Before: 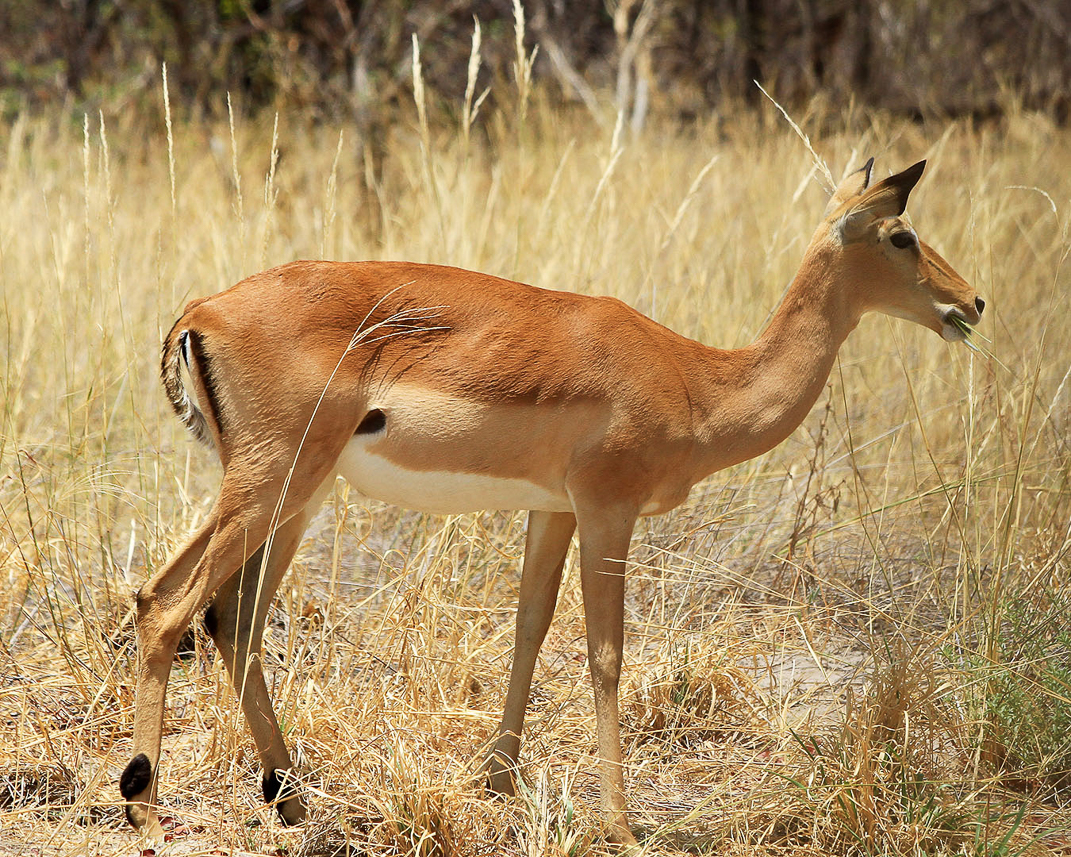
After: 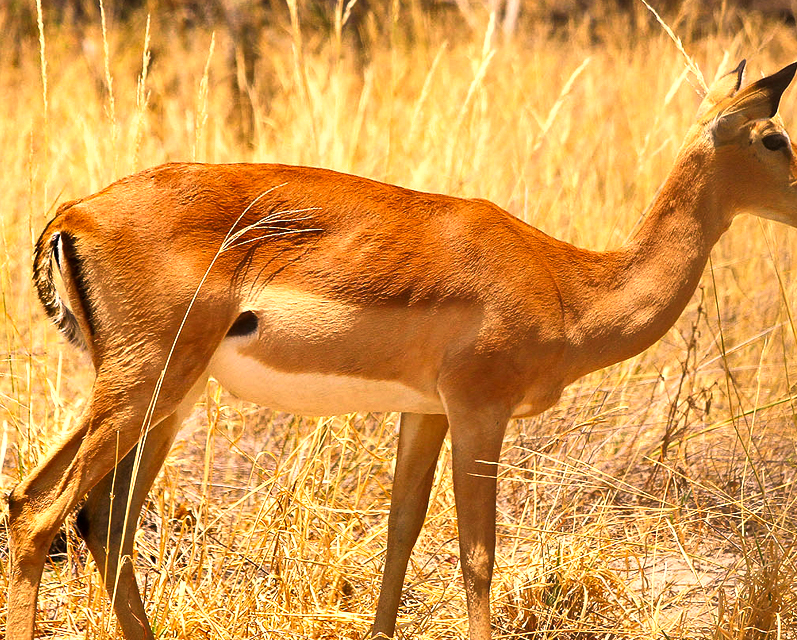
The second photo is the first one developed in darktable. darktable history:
exposure: black level correction -0.002, exposure 0.548 EV, compensate highlight preservation false
shadows and highlights: soften with gaussian
color balance rgb: linear chroma grading › shadows -7.596%, linear chroma grading › global chroma 9.847%, perceptual saturation grading › global saturation 0.07%, saturation formula JzAzBz (2021)
color correction: highlights a* 21.39, highlights b* 19.57
local contrast: highlights 107%, shadows 99%, detail 119%, midtone range 0.2
crop and rotate: left 11.966%, top 11.468%, right 13.589%, bottom 13.821%
